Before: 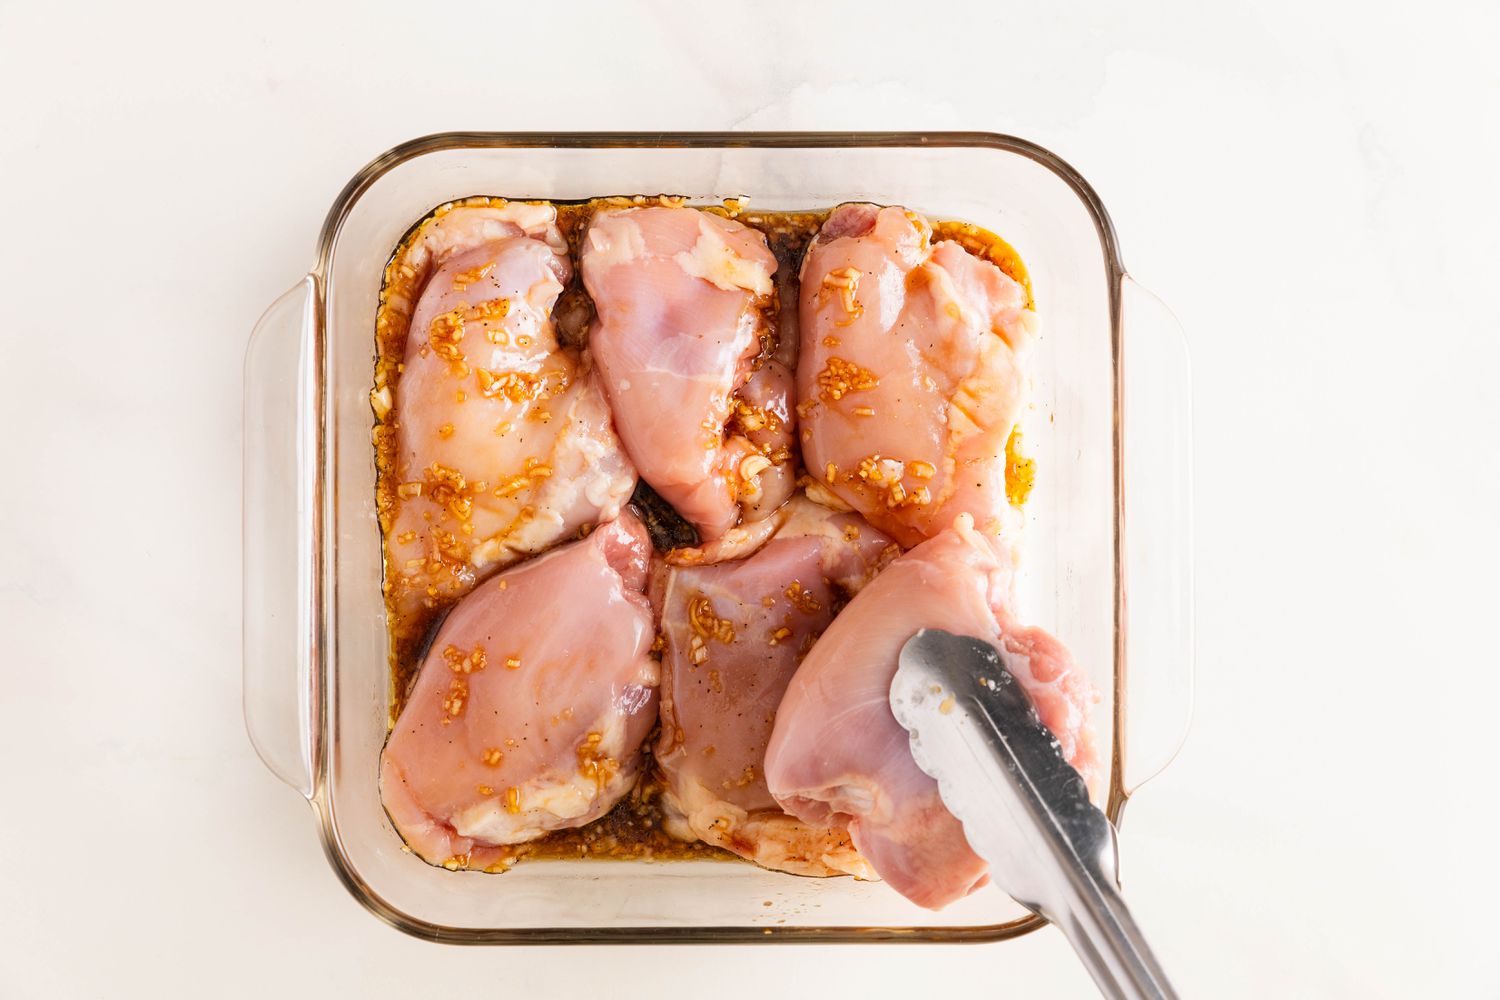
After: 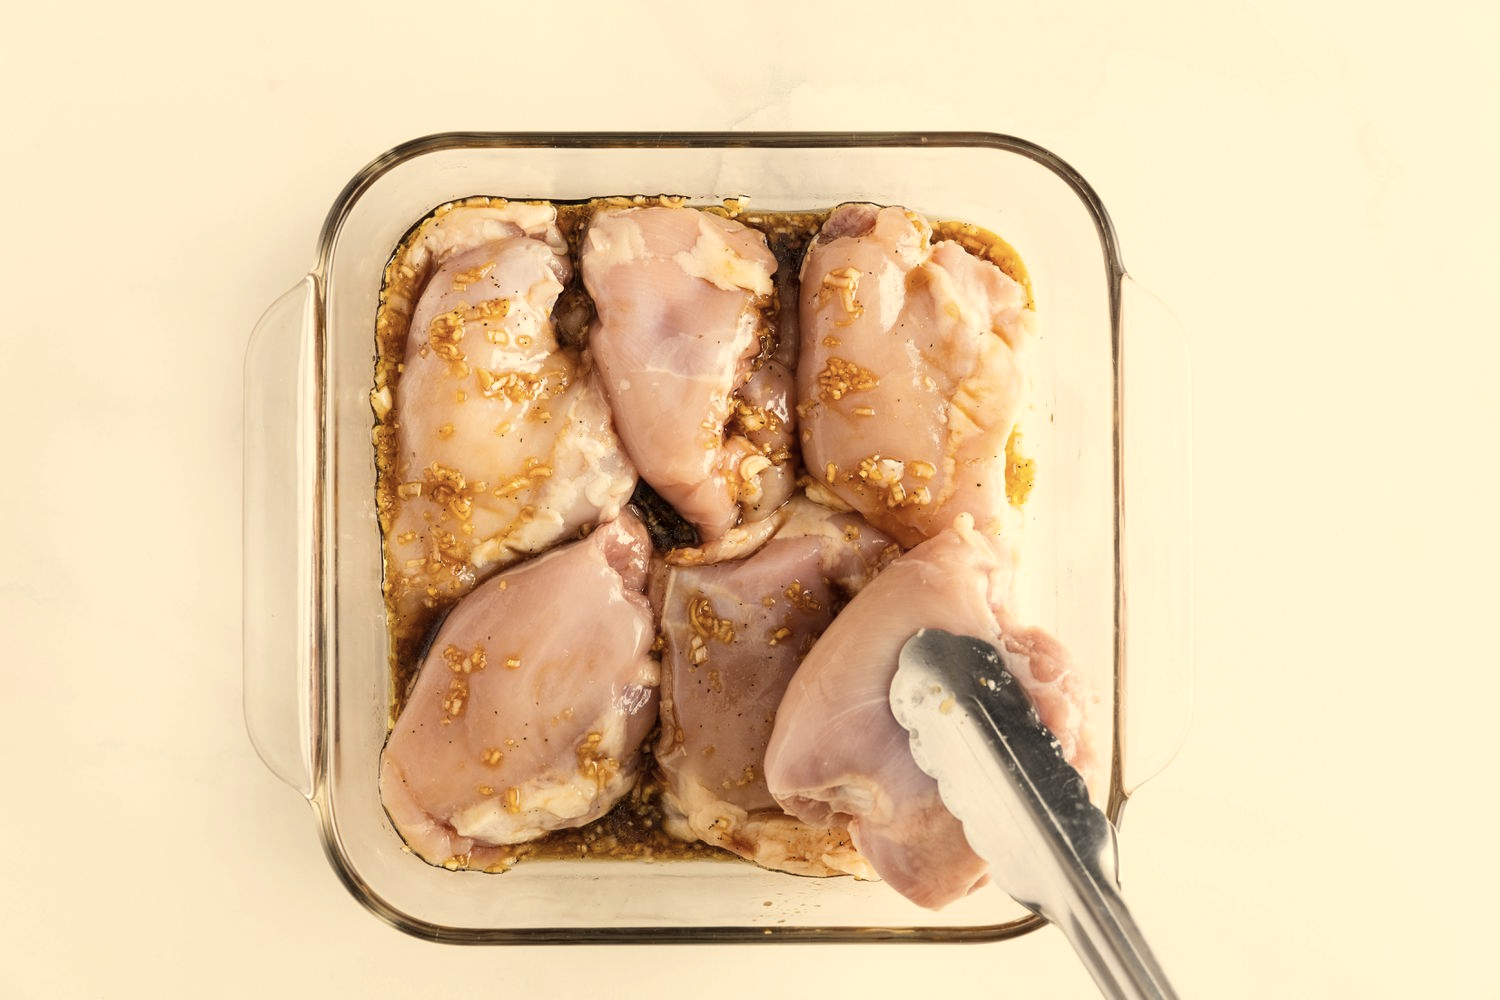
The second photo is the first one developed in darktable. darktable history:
contrast brightness saturation: contrast 0.099, saturation -0.365
color correction: highlights a* 1.49, highlights b* 18.12
